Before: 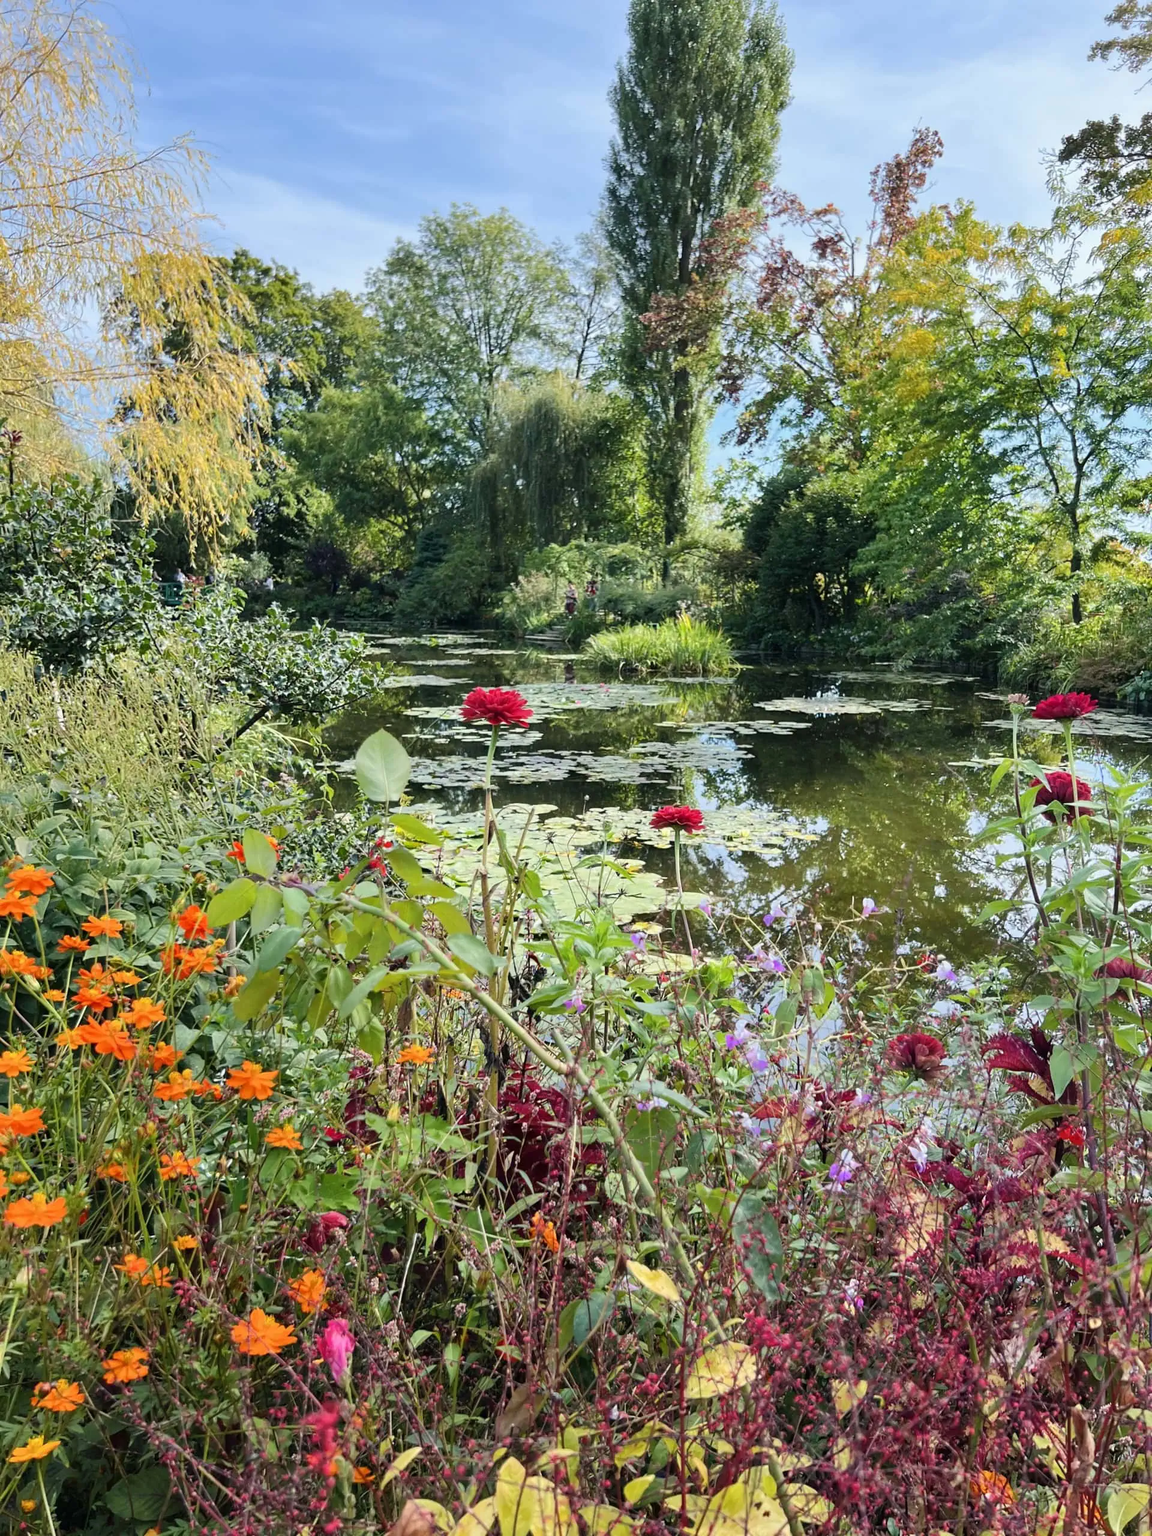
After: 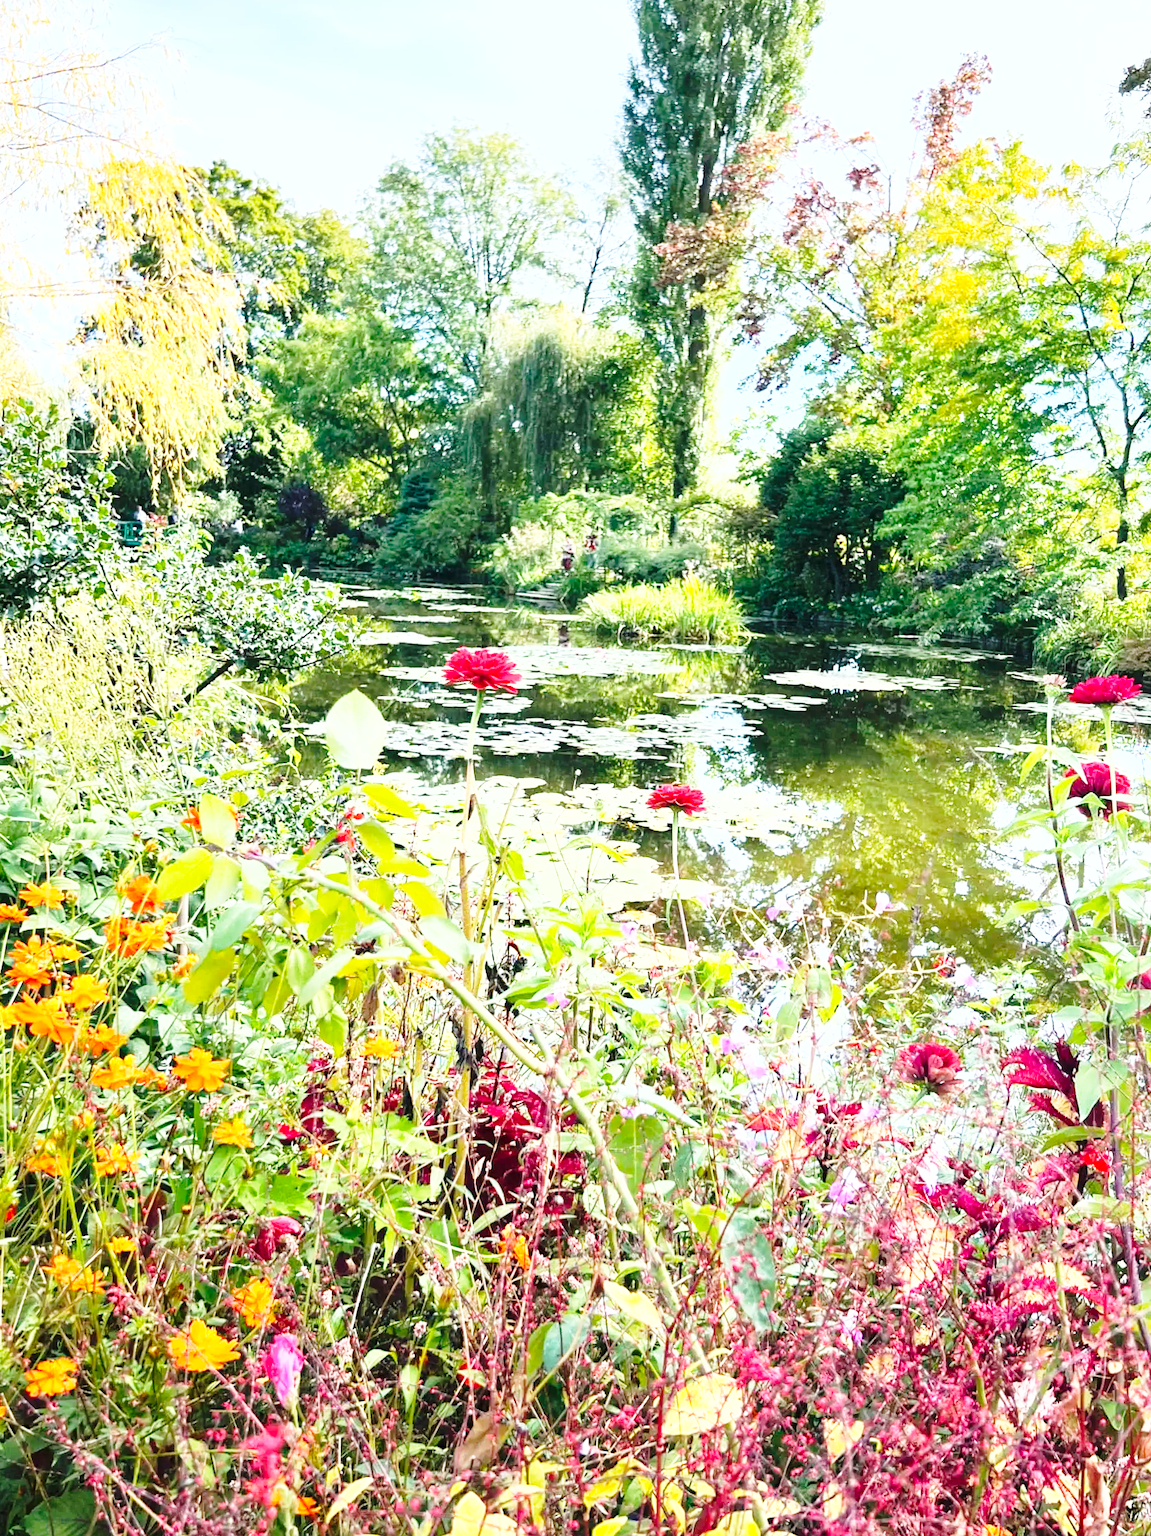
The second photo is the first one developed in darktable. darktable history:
exposure: exposure 1 EV, compensate highlight preservation false
base curve: curves: ch0 [(0, 0) (0.028, 0.03) (0.121, 0.232) (0.46, 0.748) (0.859, 0.968) (1, 1)], preserve colors none
crop and rotate: angle -1.96°, left 3.097%, top 4.154%, right 1.586%, bottom 0.529%
fill light: on, module defaults
